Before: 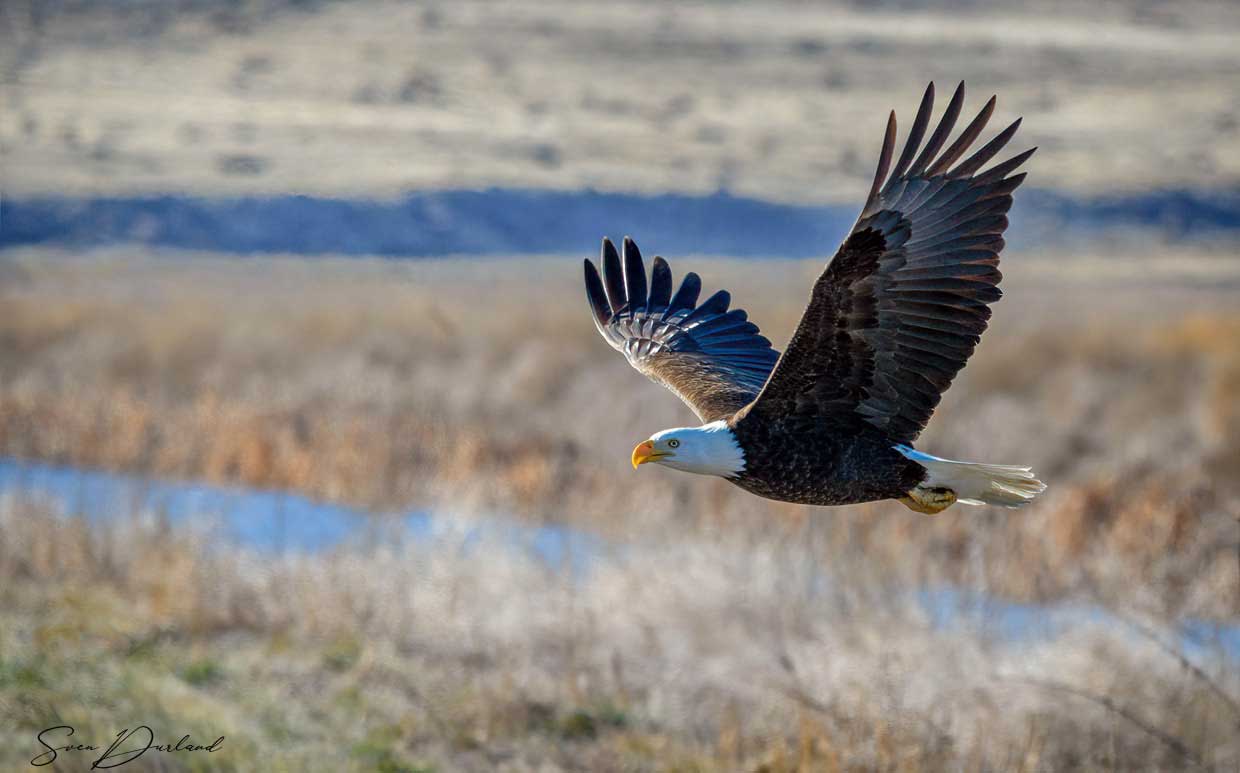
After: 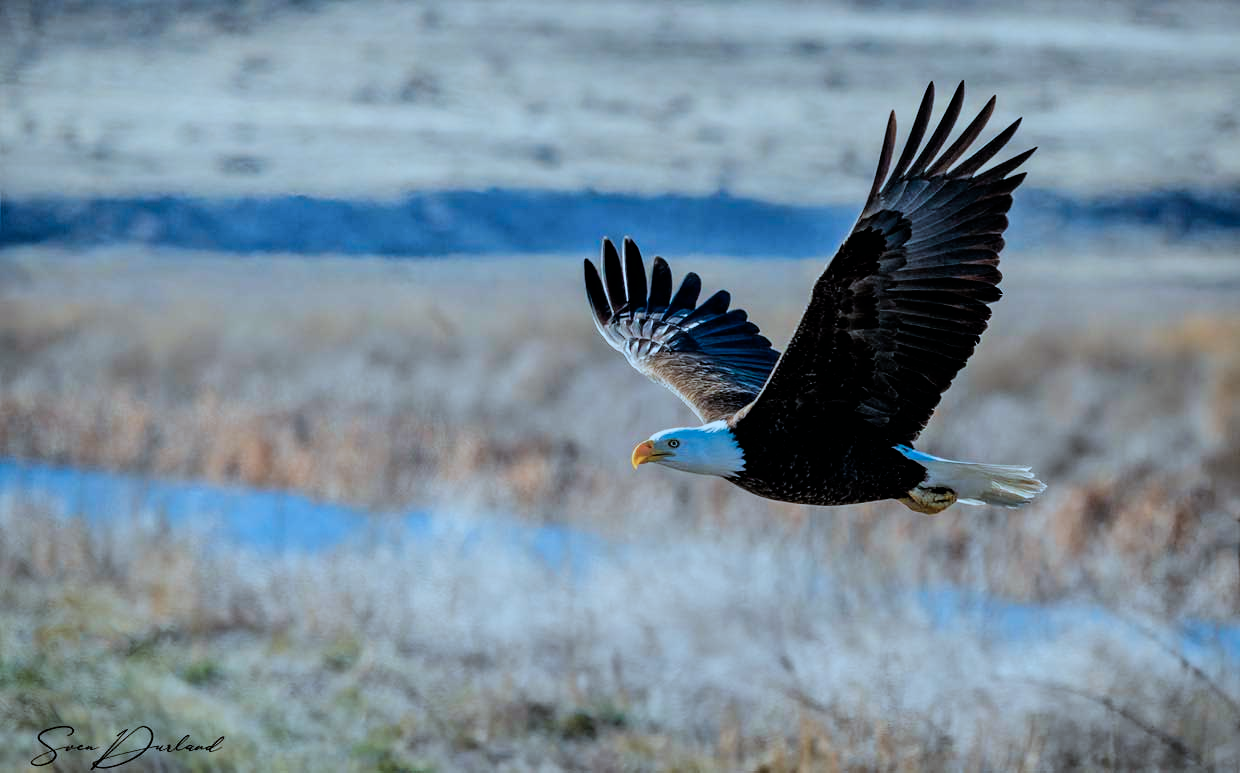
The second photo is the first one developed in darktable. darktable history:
filmic rgb: black relative exposure -5 EV, hardness 2.88, contrast 1.2, highlights saturation mix -30%
color correction: highlights a* -9.35, highlights b* -23.15
